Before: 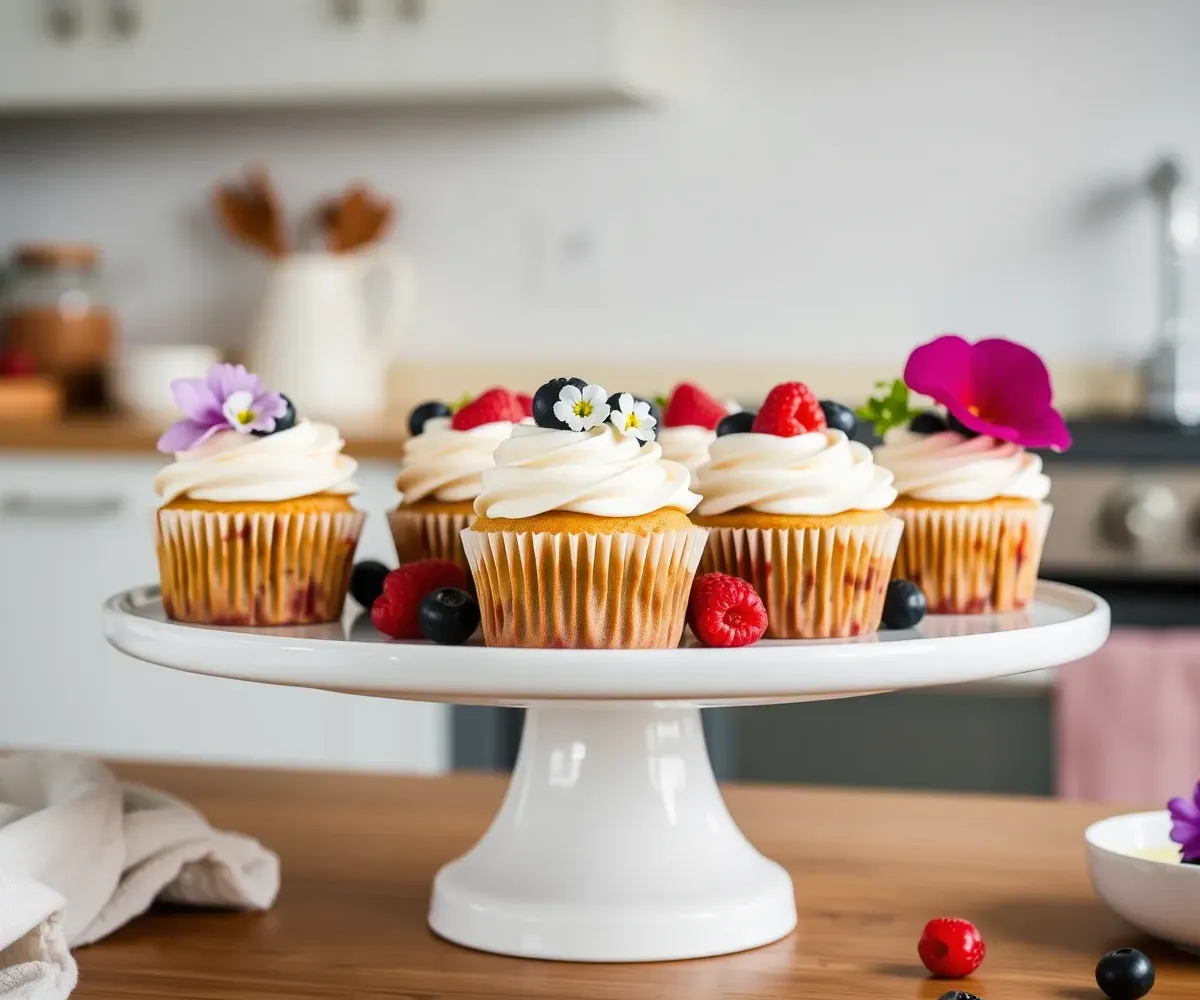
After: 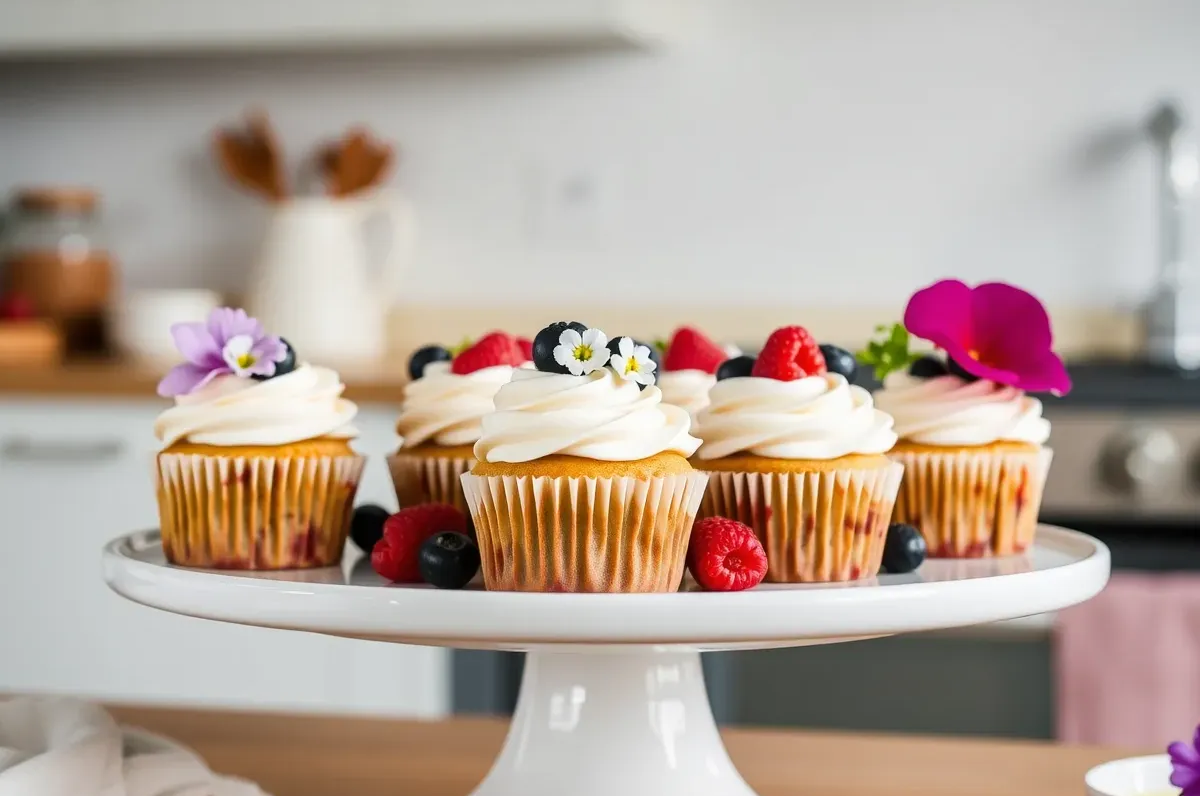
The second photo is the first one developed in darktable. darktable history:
crop and rotate: top 5.648%, bottom 14.747%
